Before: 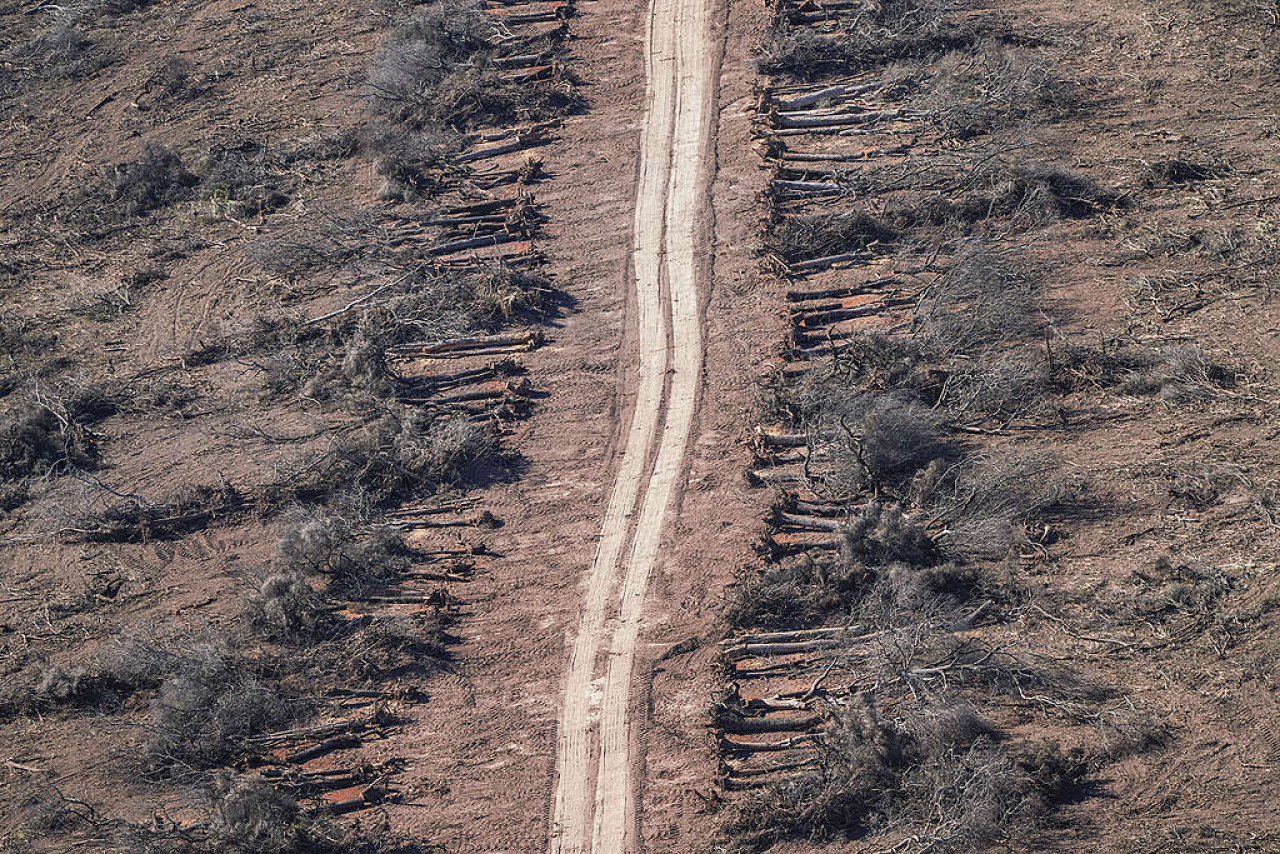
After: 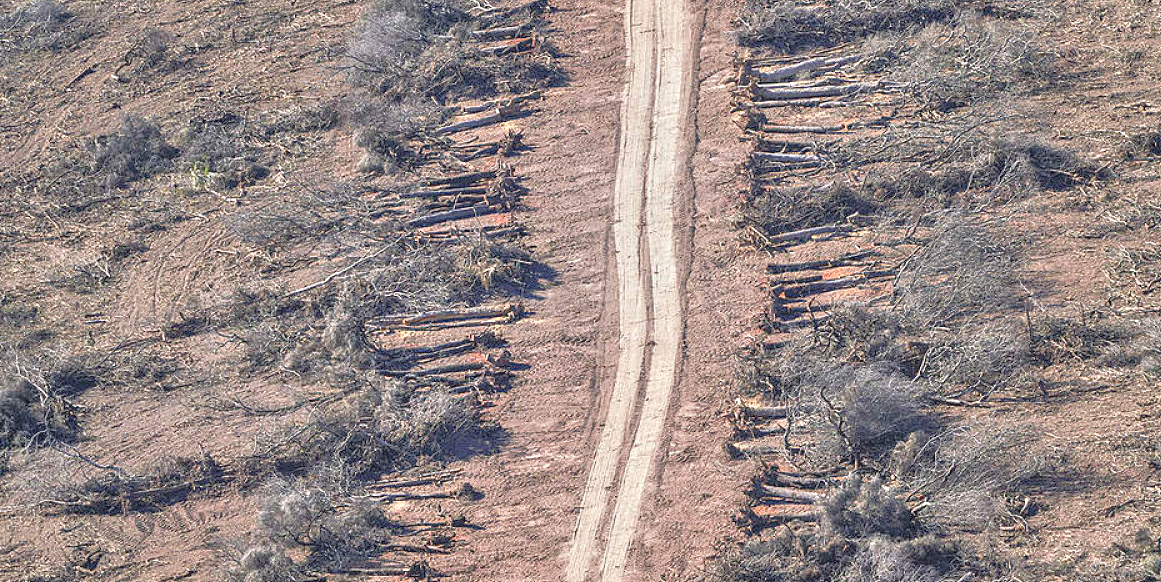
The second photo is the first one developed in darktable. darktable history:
tone equalizer: -8 EV 1.98 EV, -7 EV 1.97 EV, -6 EV 1.98 EV, -5 EV 1.98 EV, -4 EV 1.96 EV, -3 EV 1.49 EV, -2 EV 0.991 EV, -1 EV 0.482 EV
crop: left 1.573%, top 3.376%, right 7.684%, bottom 28.445%
